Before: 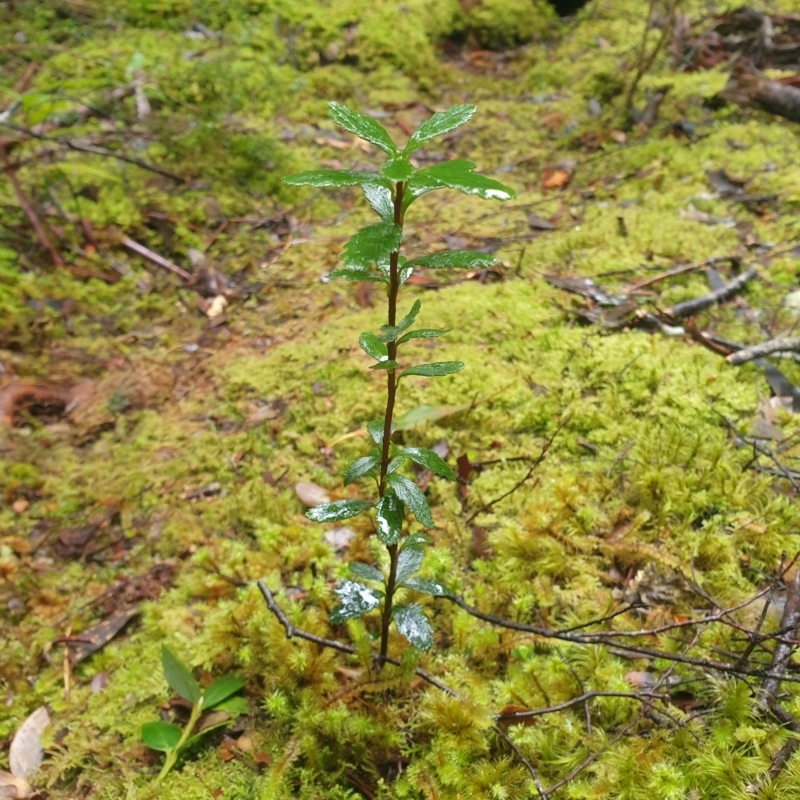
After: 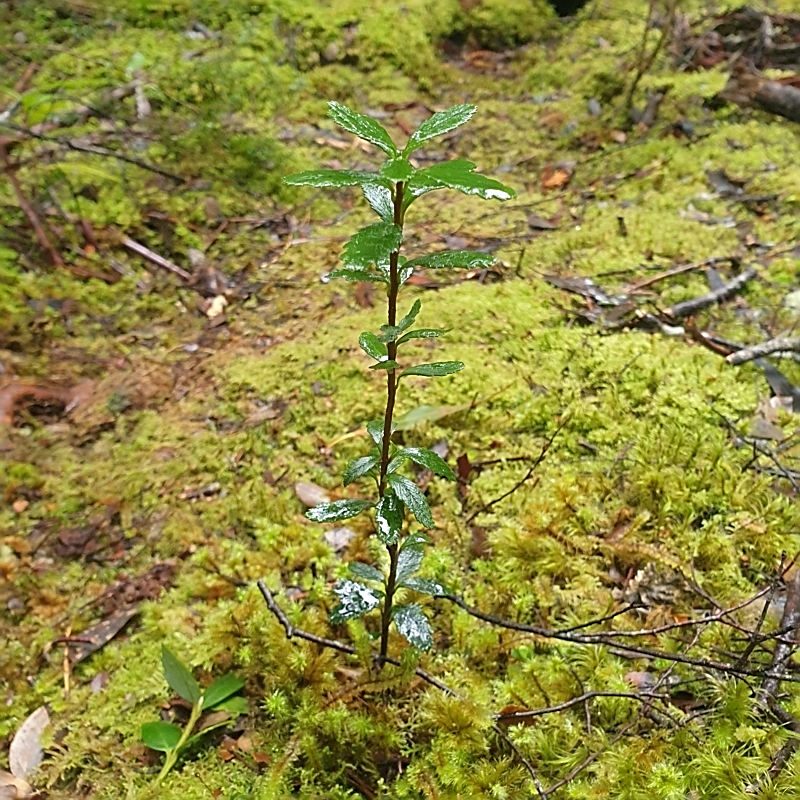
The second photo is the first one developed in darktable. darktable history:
sharpen: radius 1.667, amount 1.3
